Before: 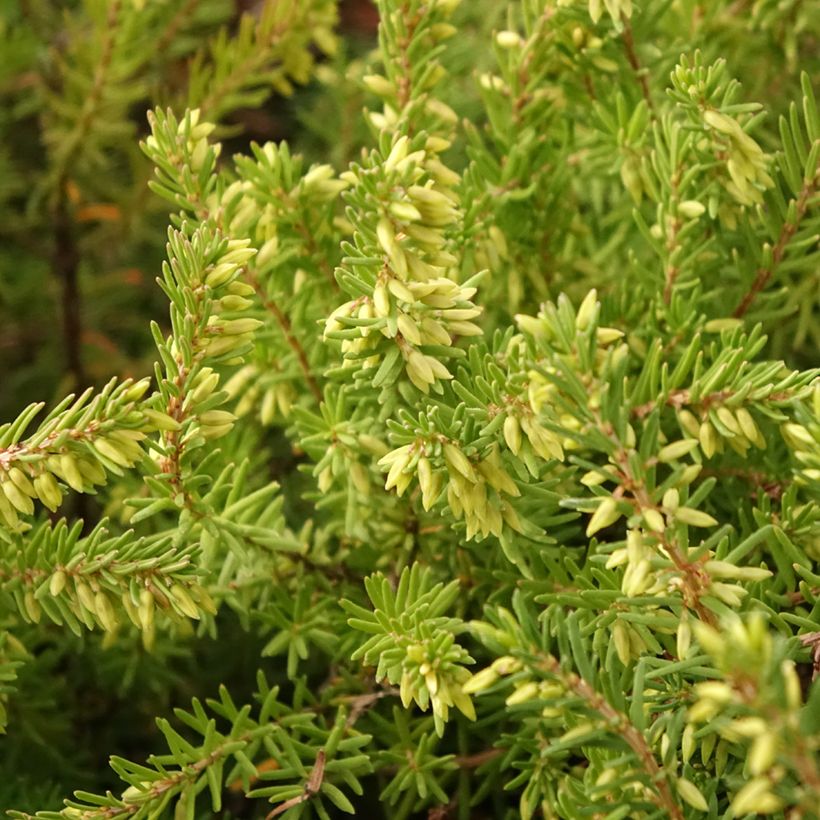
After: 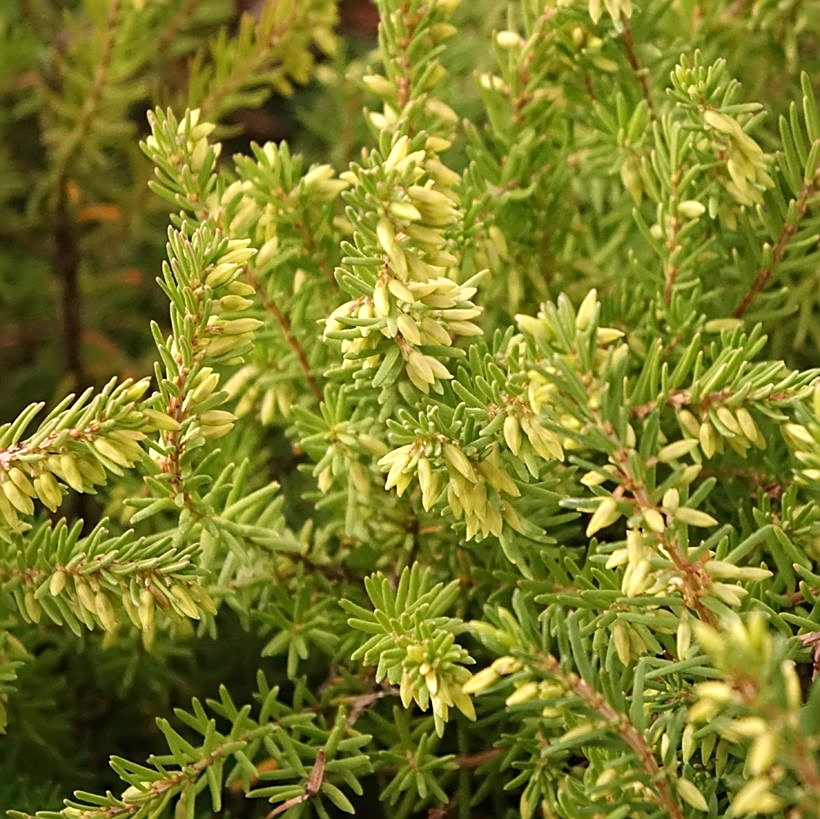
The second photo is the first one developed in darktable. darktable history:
sharpen: on, module defaults
shadows and highlights: shadows -10, white point adjustment 1.5, highlights 10
crop: bottom 0.071%
white balance: red 1.05, blue 1.072
